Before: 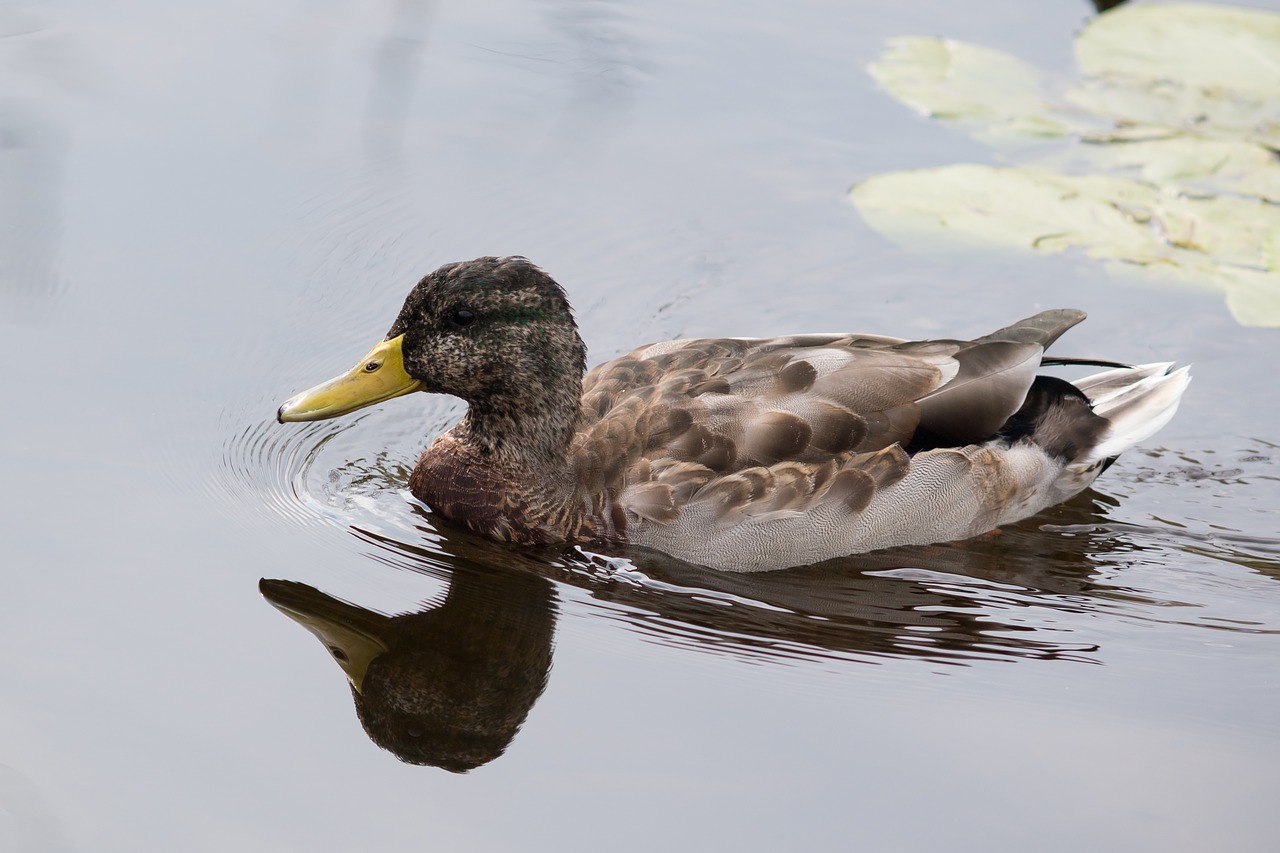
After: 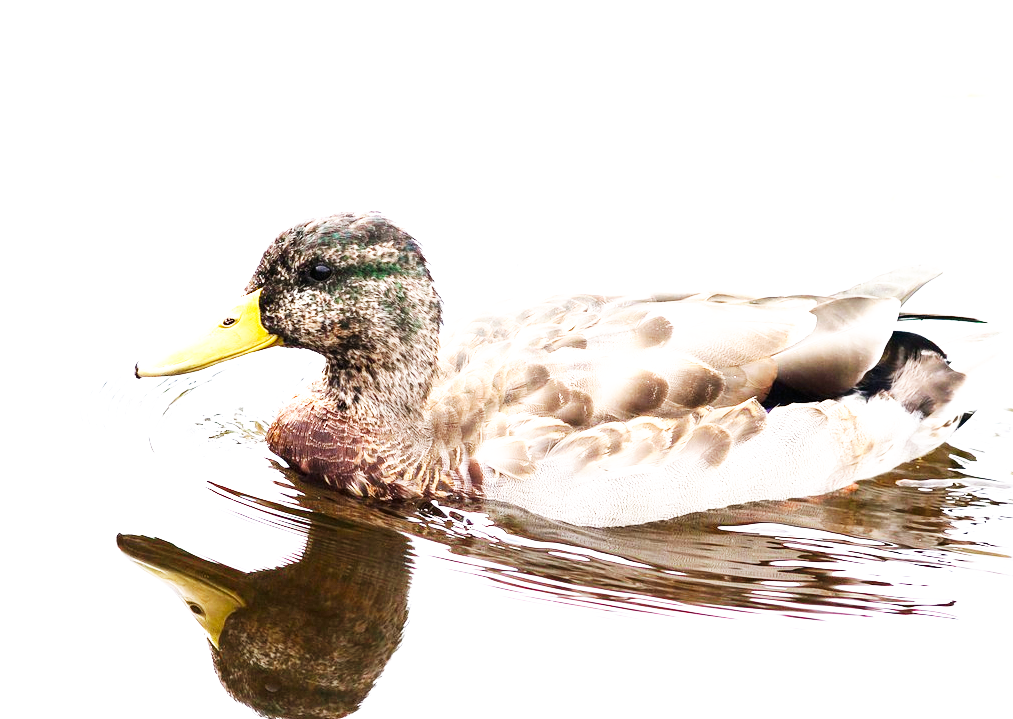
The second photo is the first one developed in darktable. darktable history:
crop: left 11.225%, top 5.381%, right 9.565%, bottom 10.314%
exposure: black level correction 0, exposure 1.55 EV, compensate exposure bias true, compensate highlight preservation false
base curve: curves: ch0 [(0, 0) (0.007, 0.004) (0.027, 0.03) (0.046, 0.07) (0.207, 0.54) (0.442, 0.872) (0.673, 0.972) (1, 1)], preserve colors none
